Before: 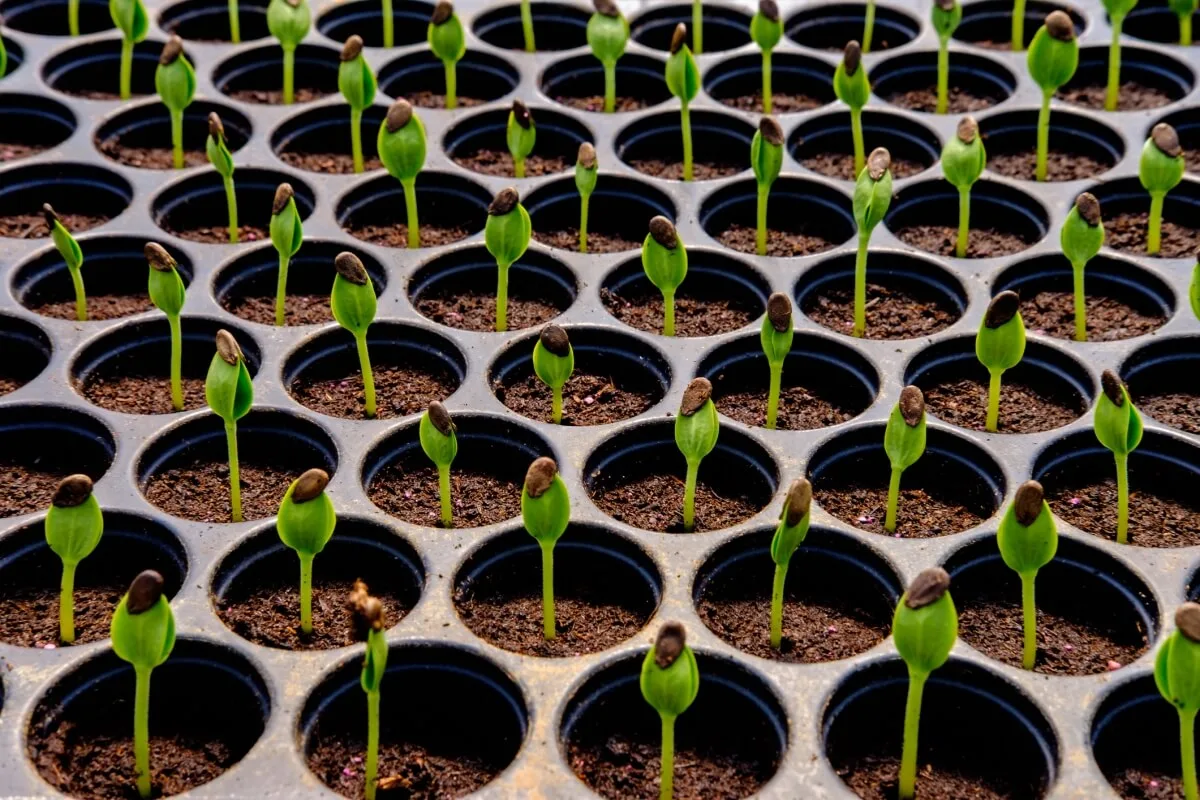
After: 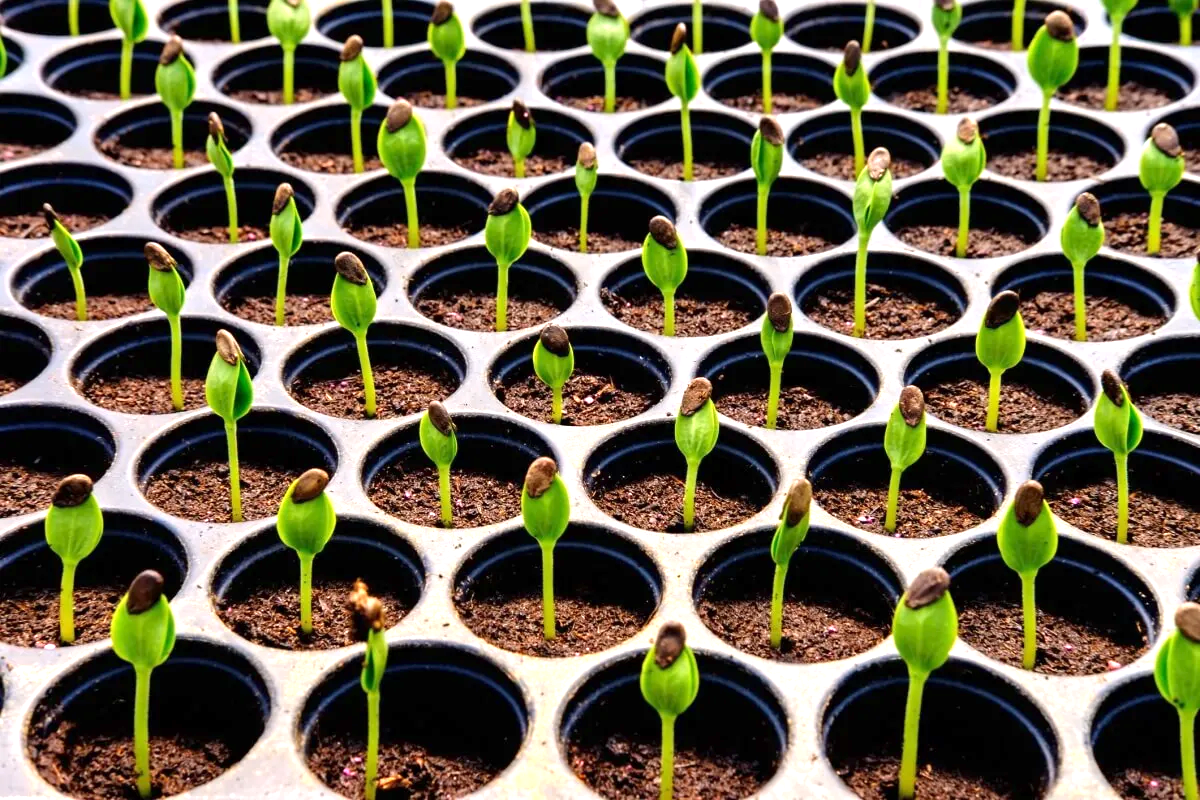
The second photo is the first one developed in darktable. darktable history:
exposure: exposure 0.993 EV, compensate highlight preservation false
